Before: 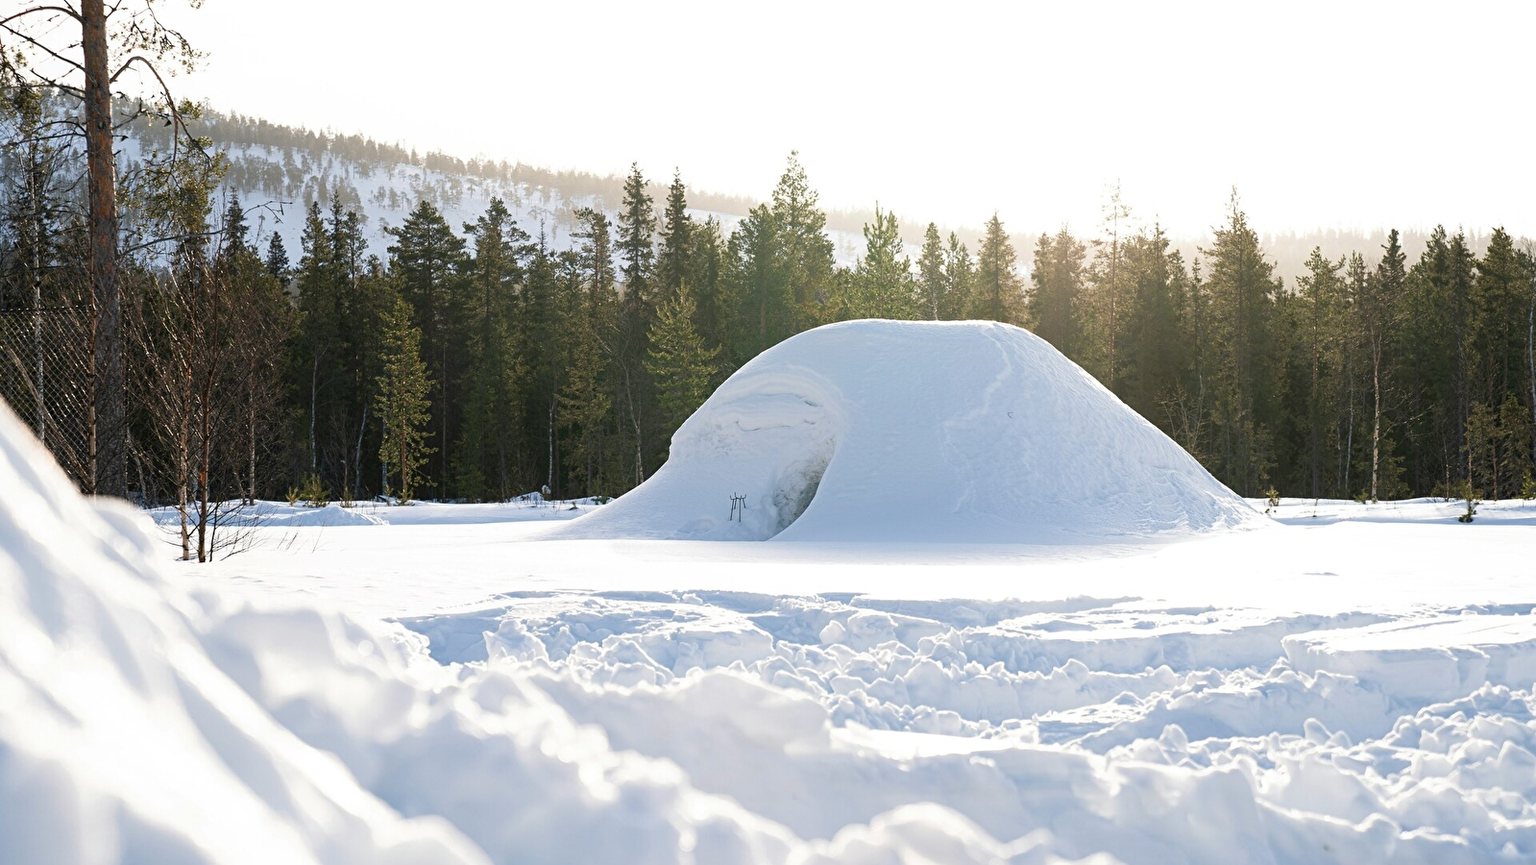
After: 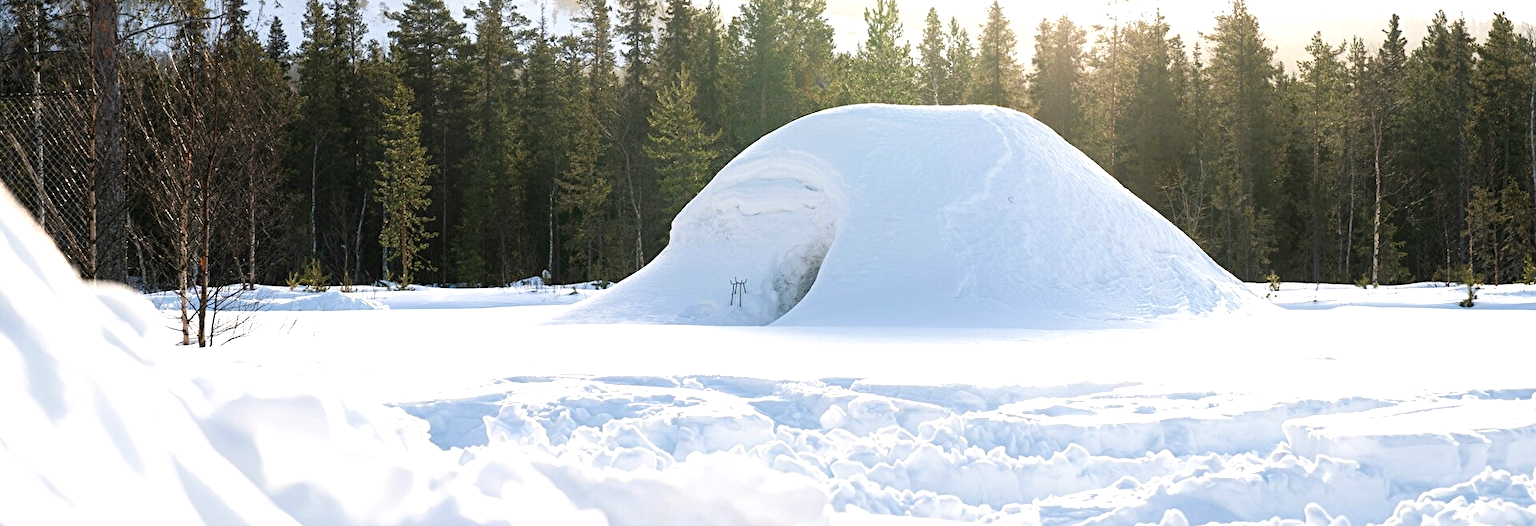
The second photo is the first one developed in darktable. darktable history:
tone equalizer: -8 EV -0.446 EV, -7 EV -0.397 EV, -6 EV -0.295 EV, -5 EV -0.257 EV, -3 EV 0.219 EV, -2 EV 0.344 EV, -1 EV 0.375 EV, +0 EV 0.432 EV
crop and rotate: top 24.985%, bottom 14.016%
